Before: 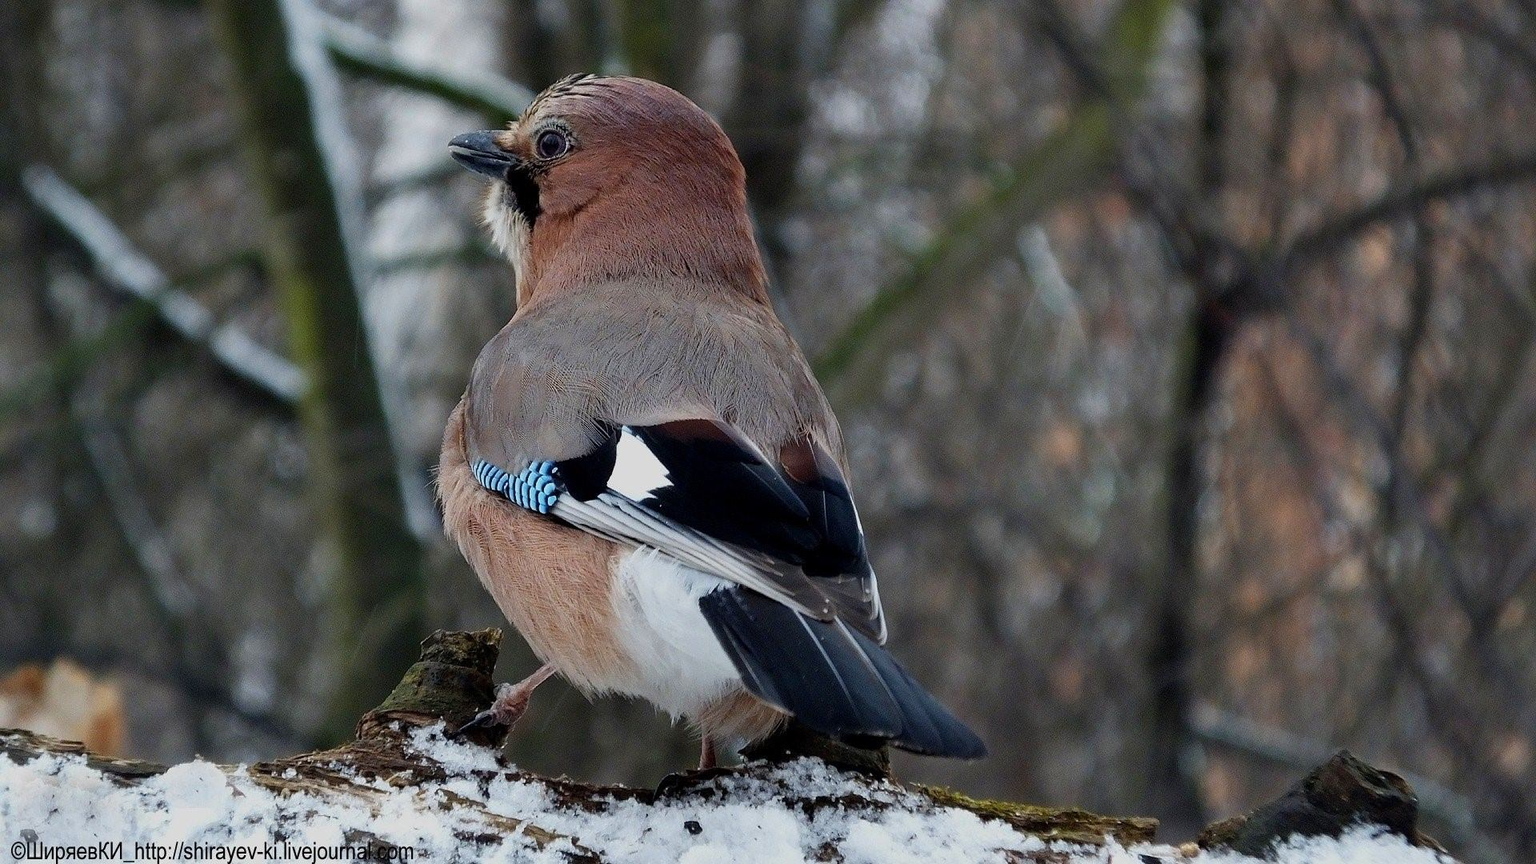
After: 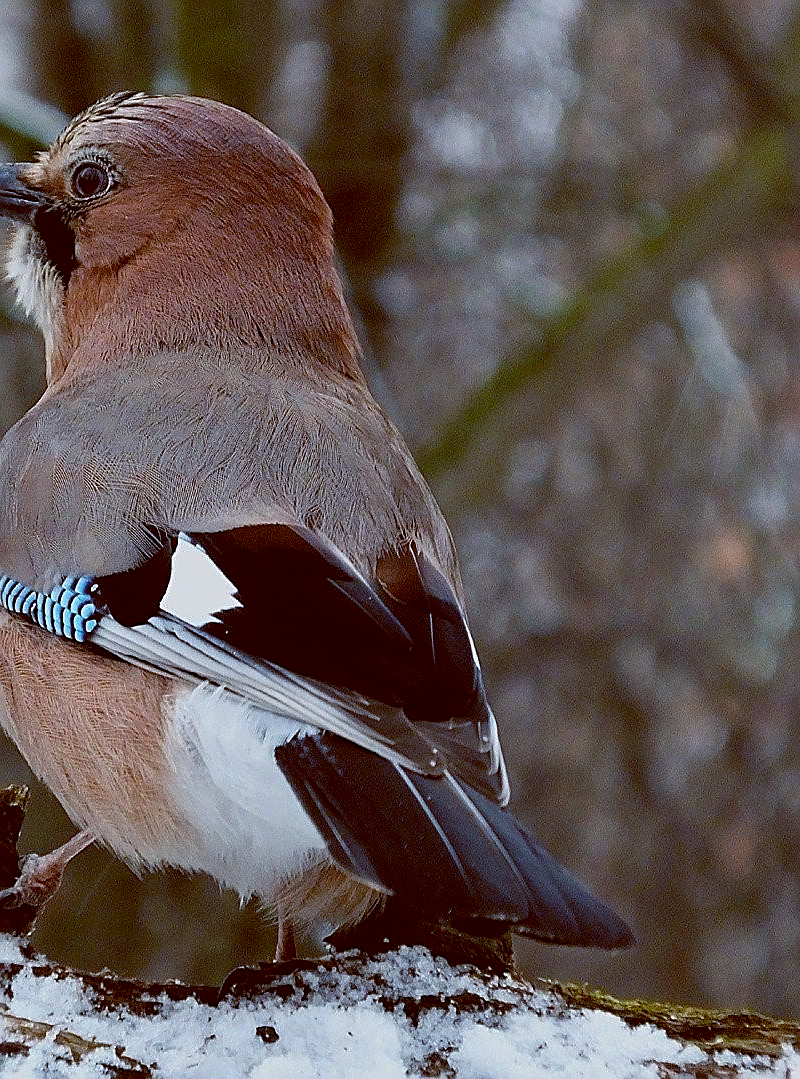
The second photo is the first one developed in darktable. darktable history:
crop: left 31.229%, right 27.105%
color balance: lift [1, 1.015, 1.004, 0.985], gamma [1, 0.958, 0.971, 1.042], gain [1, 0.956, 0.977, 1.044]
sharpen: amount 0.6
